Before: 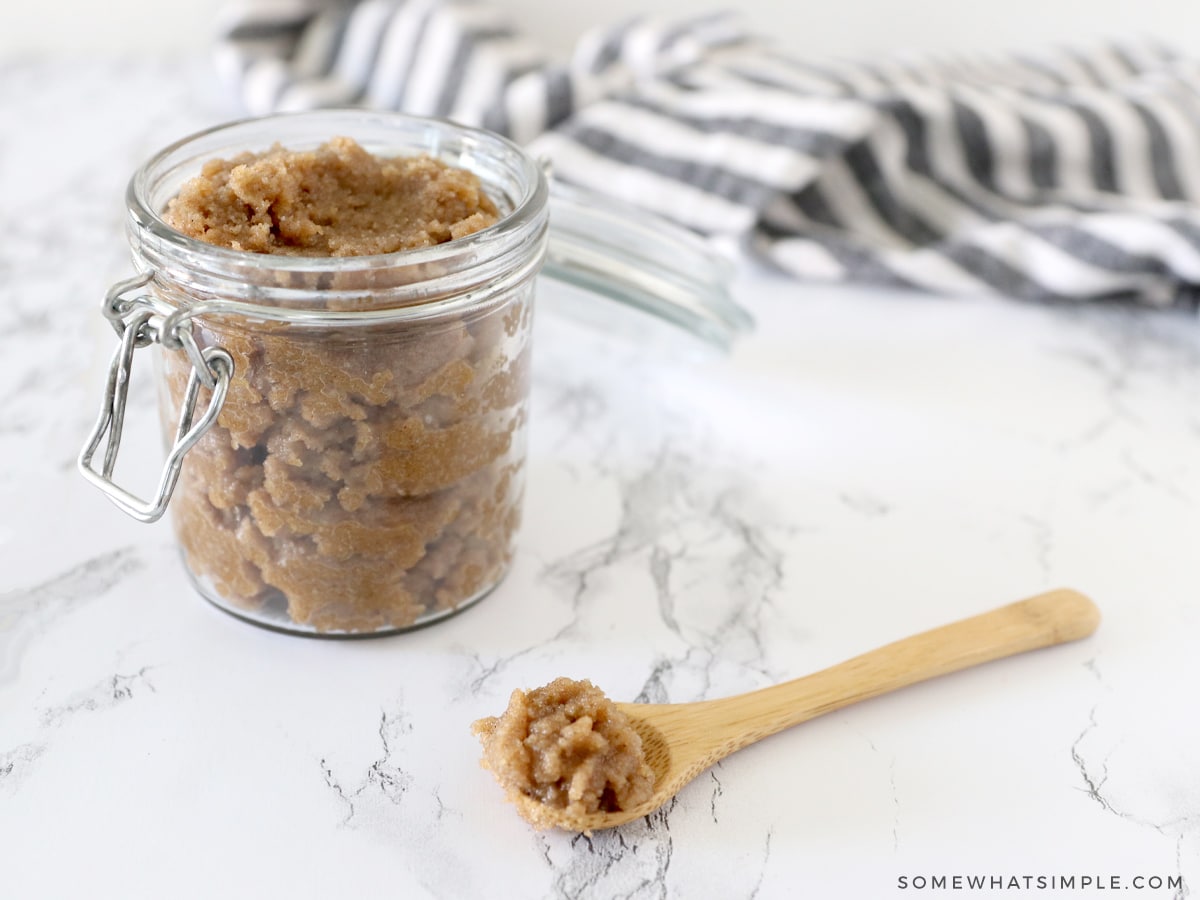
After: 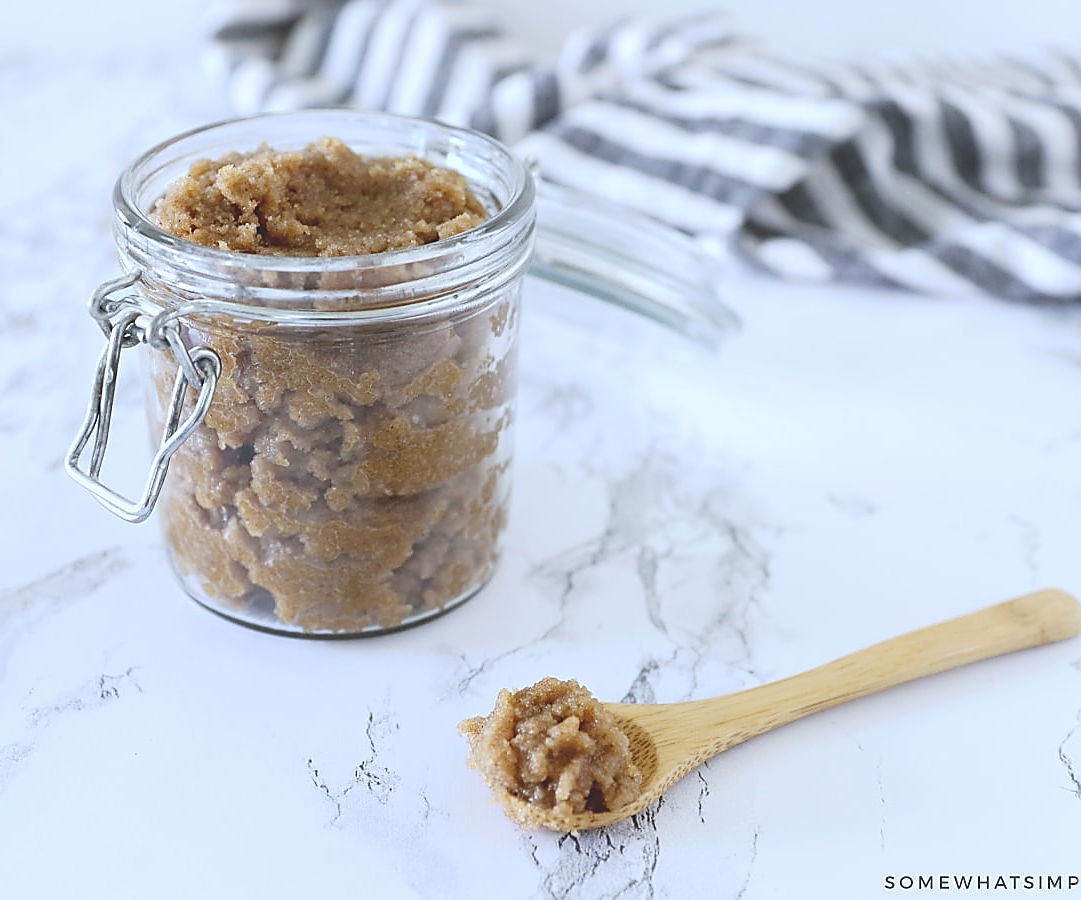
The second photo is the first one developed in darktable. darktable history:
crop and rotate: left 1.088%, right 8.807%
exposure: black level correction -0.023, exposure -0.039 EV, compensate highlight preservation false
tone curve: curves: ch0 [(0, 0) (0.003, 0.014) (0.011, 0.019) (0.025, 0.028) (0.044, 0.044) (0.069, 0.069) (0.1, 0.1) (0.136, 0.131) (0.177, 0.168) (0.224, 0.206) (0.277, 0.255) (0.335, 0.309) (0.399, 0.374) (0.468, 0.452) (0.543, 0.535) (0.623, 0.623) (0.709, 0.72) (0.801, 0.815) (0.898, 0.898) (1, 1)], preserve colors none
color balance: input saturation 99%
sharpen: radius 1.4, amount 1.25, threshold 0.7
white balance: red 0.931, blue 1.11
